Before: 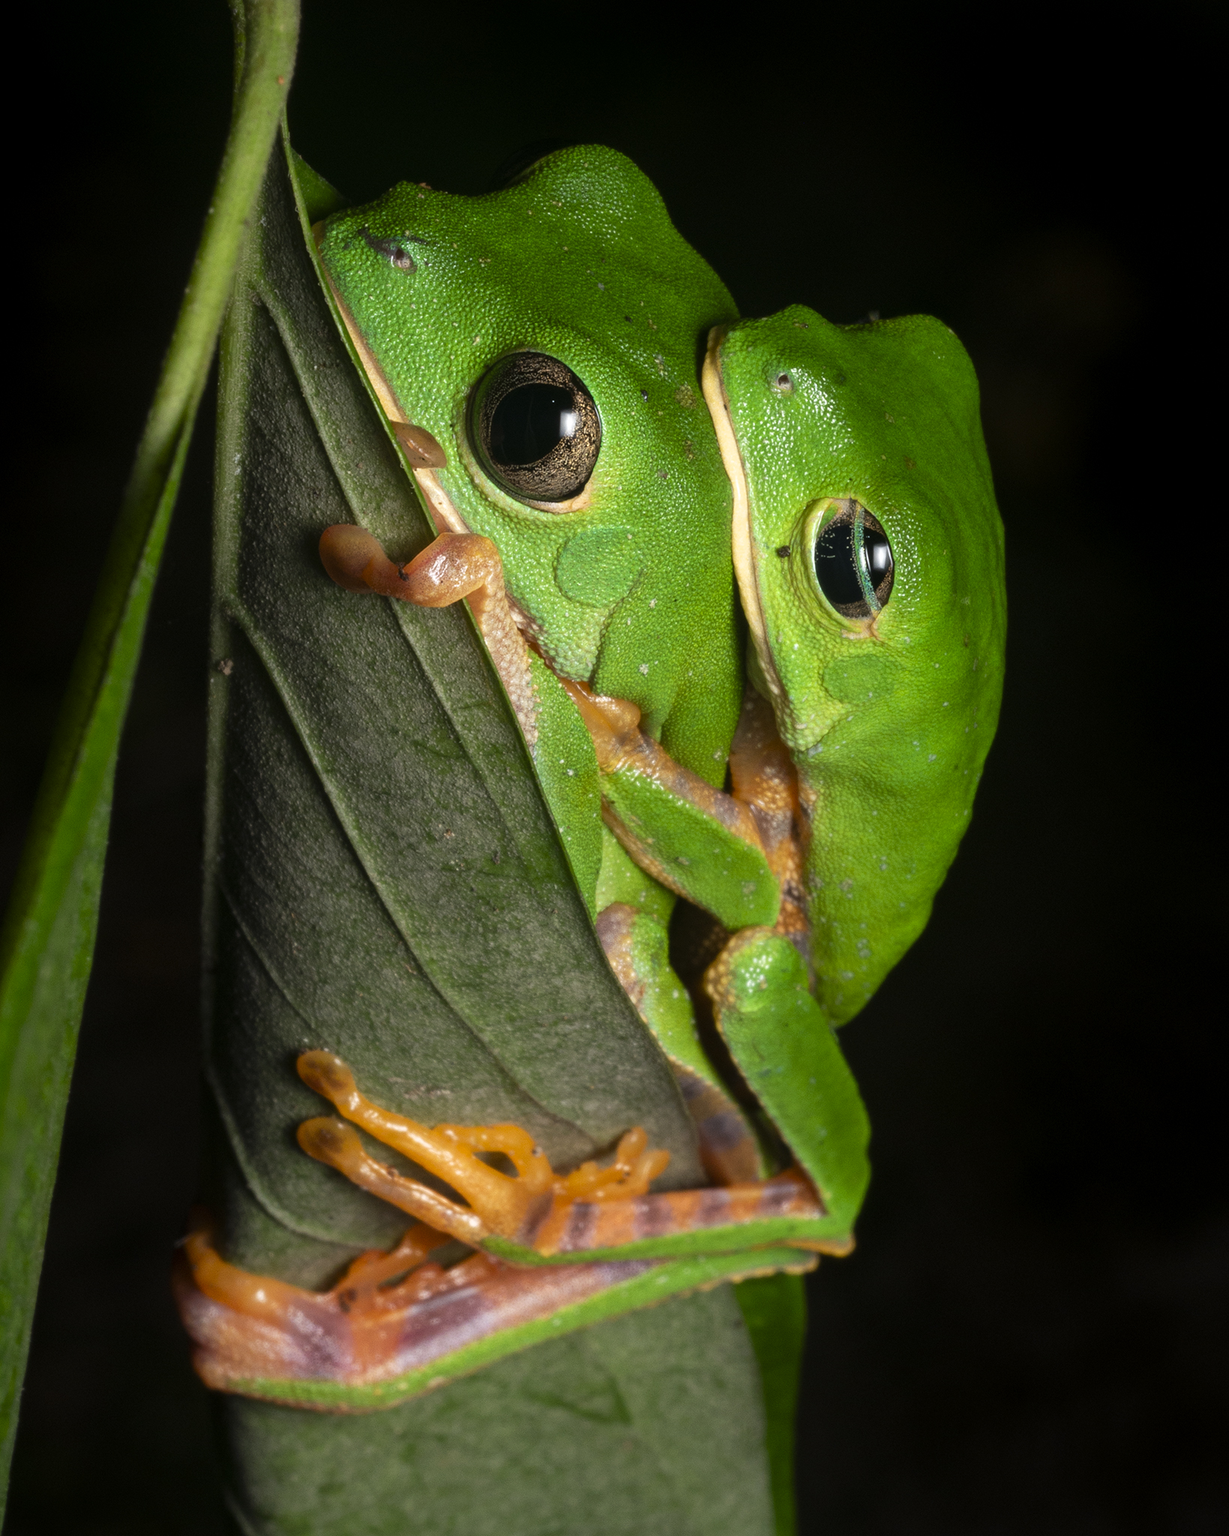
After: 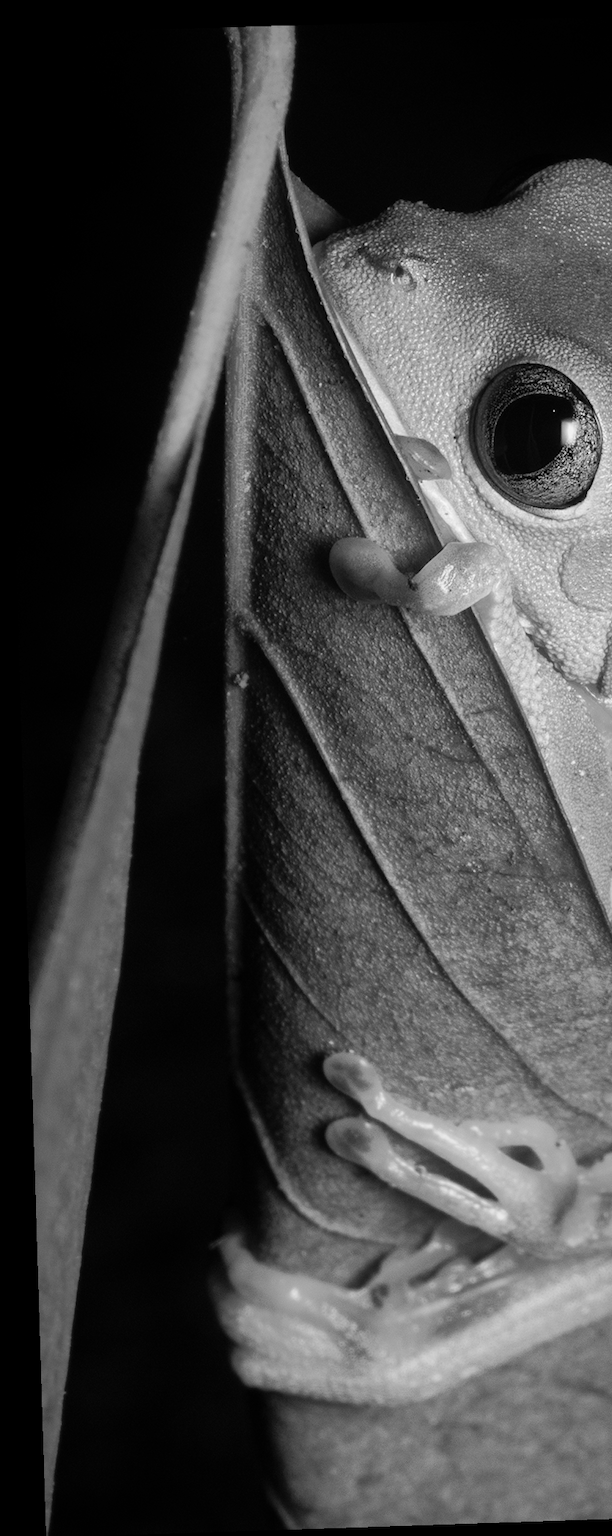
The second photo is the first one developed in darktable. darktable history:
tone curve: curves: ch0 [(0, 0) (0.055, 0.05) (0.258, 0.287) (0.434, 0.526) (0.517, 0.648) (0.745, 0.874) (1, 1)]; ch1 [(0, 0) (0.346, 0.307) (0.418, 0.383) (0.46, 0.439) (0.482, 0.493) (0.502, 0.503) (0.517, 0.514) (0.55, 0.561) (0.588, 0.603) (0.646, 0.688) (1, 1)]; ch2 [(0, 0) (0.346, 0.34) (0.431, 0.45) (0.485, 0.499) (0.5, 0.503) (0.527, 0.525) (0.545, 0.562) (0.679, 0.706) (1, 1)], color space Lab, independent channels, preserve colors none
monochrome: a -71.75, b 75.82
crop and rotate: left 0%, top 0%, right 50.845%
shadows and highlights: shadows 40, highlights -60
rotate and perspective: rotation -1.77°, lens shift (horizontal) 0.004, automatic cropping off
